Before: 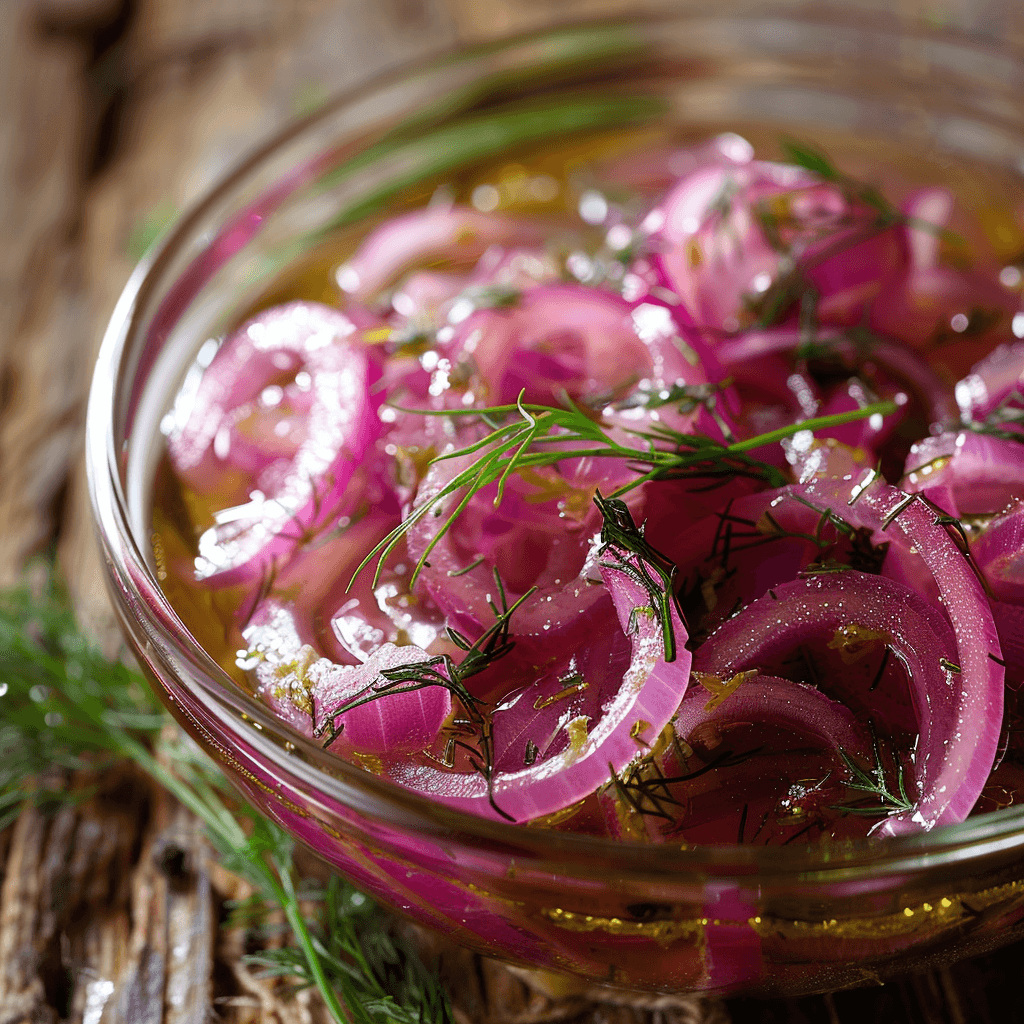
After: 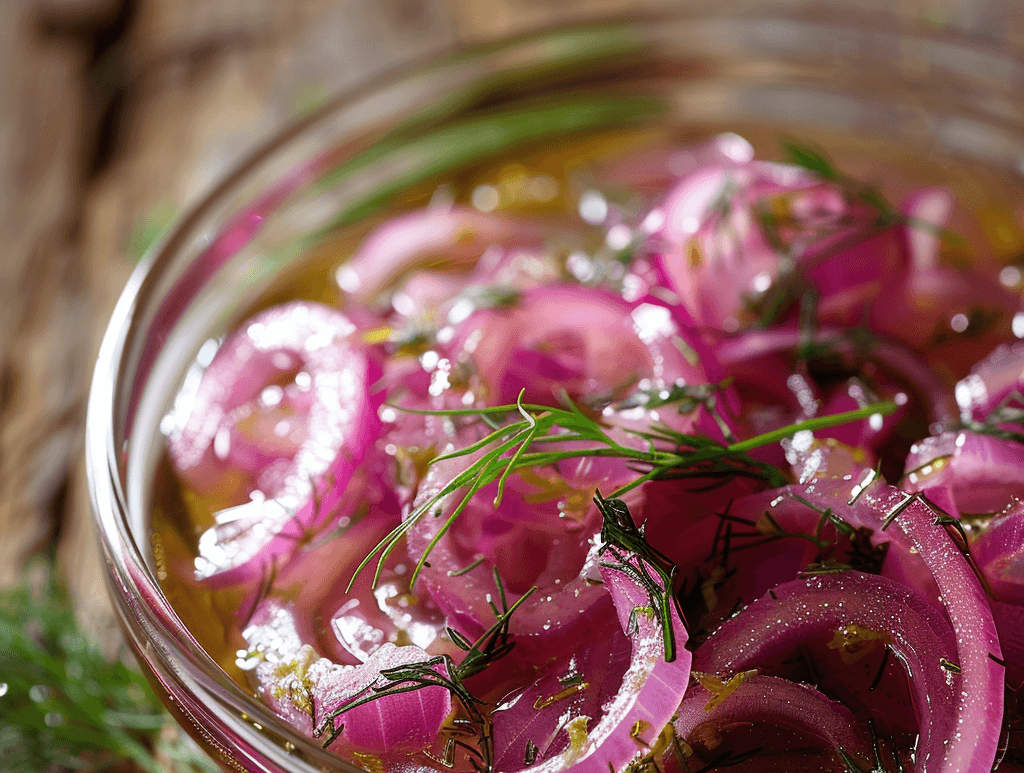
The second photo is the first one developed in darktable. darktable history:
crop: bottom 24.493%
